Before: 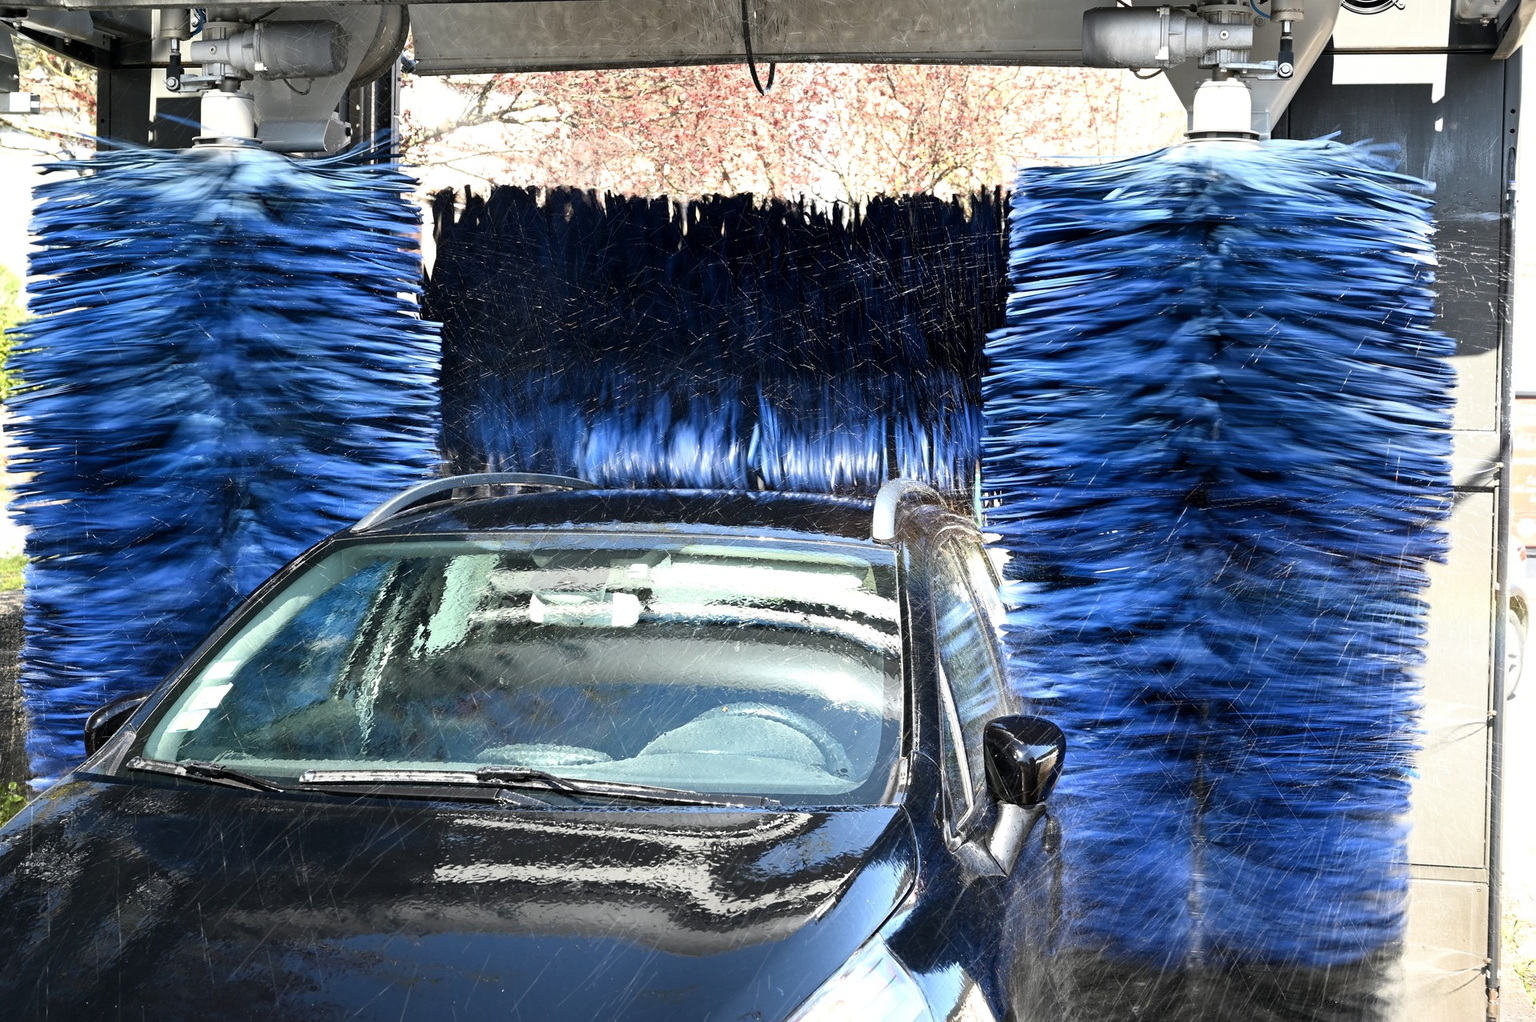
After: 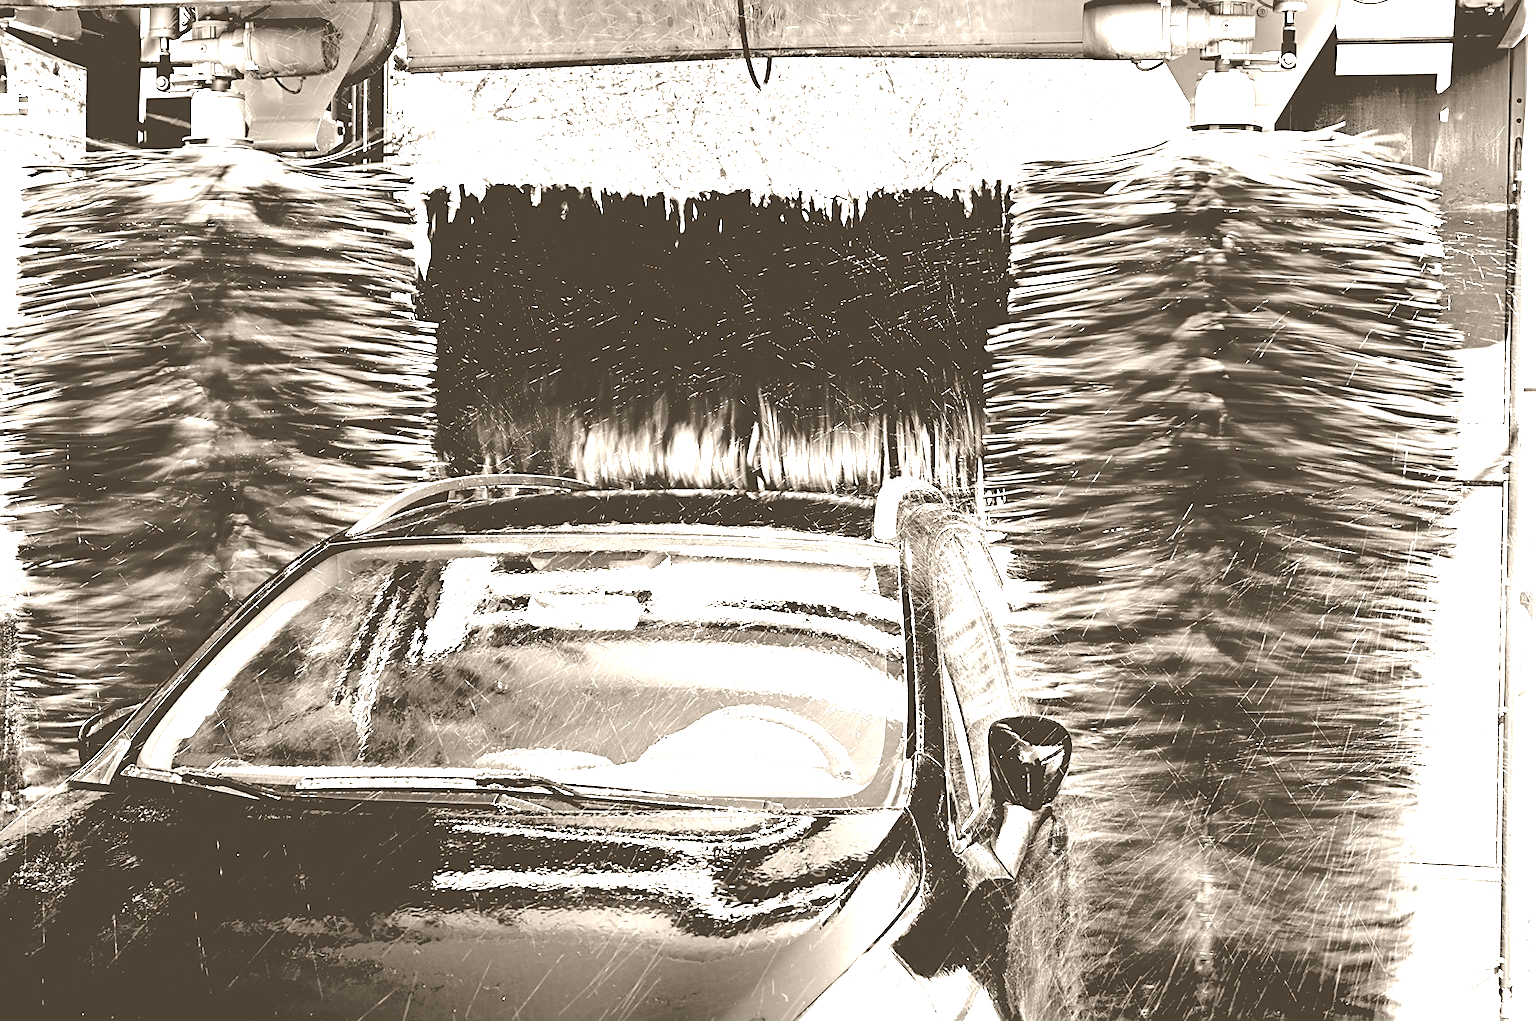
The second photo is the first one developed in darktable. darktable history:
color calibration: illuminant F (fluorescent), F source F9 (Cool White Deluxe 4150 K) – high CRI, x 0.374, y 0.373, temperature 4158.34 K
exposure: black level correction 0.04, exposure 0.5 EV, compensate highlight preservation false
rotate and perspective: rotation -0.45°, automatic cropping original format, crop left 0.008, crop right 0.992, crop top 0.012, crop bottom 0.988
white balance: red 1.05, blue 1.072
sharpen: on, module defaults
colorize: hue 34.49°, saturation 35.33%, source mix 100%, version 1
